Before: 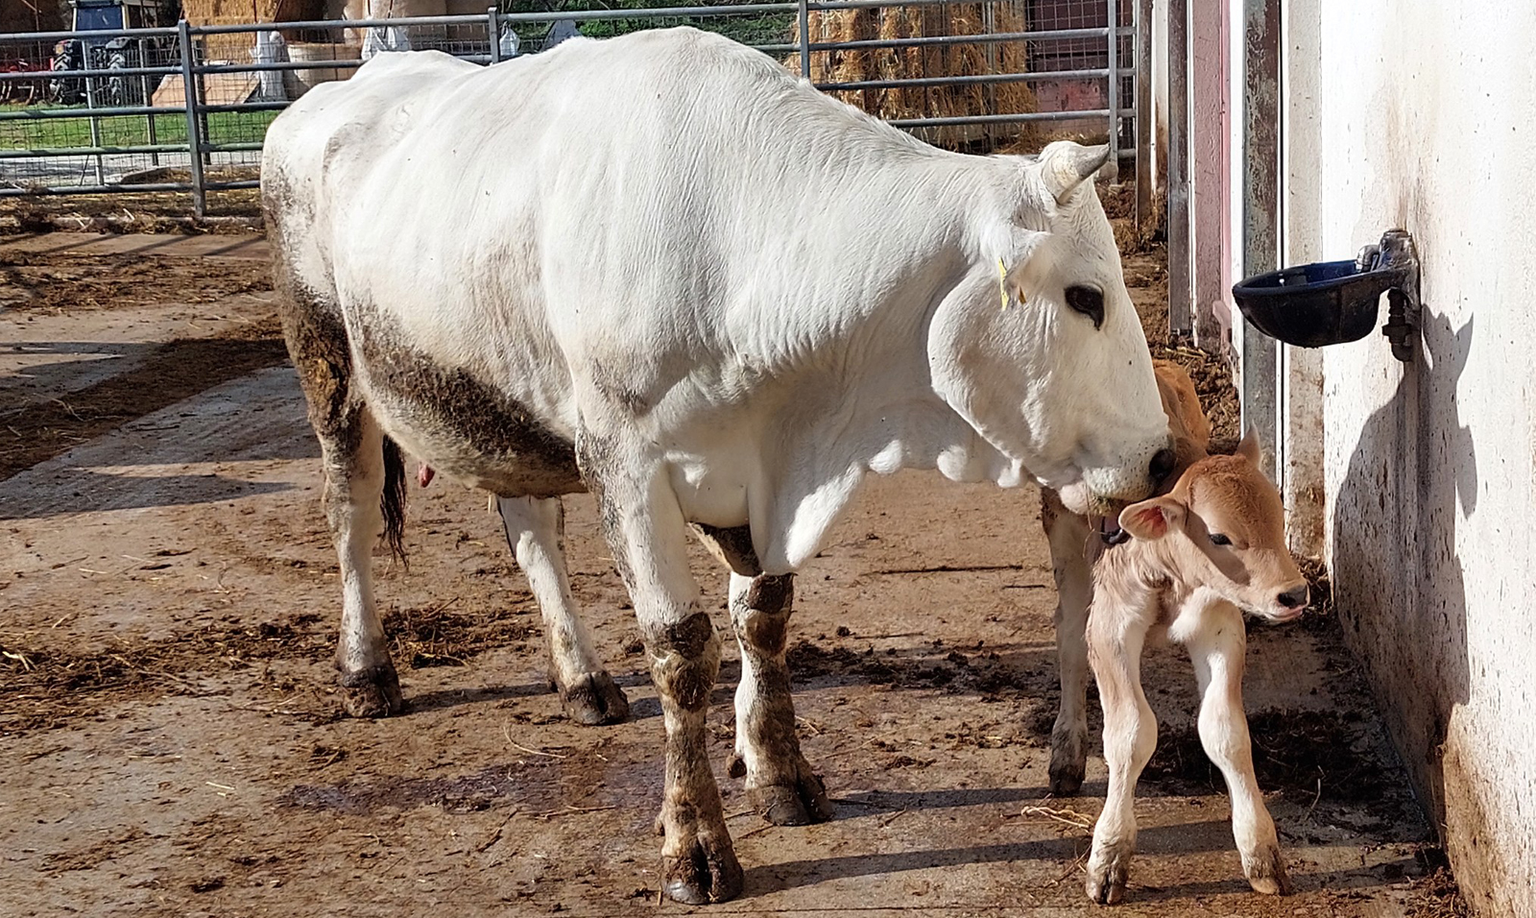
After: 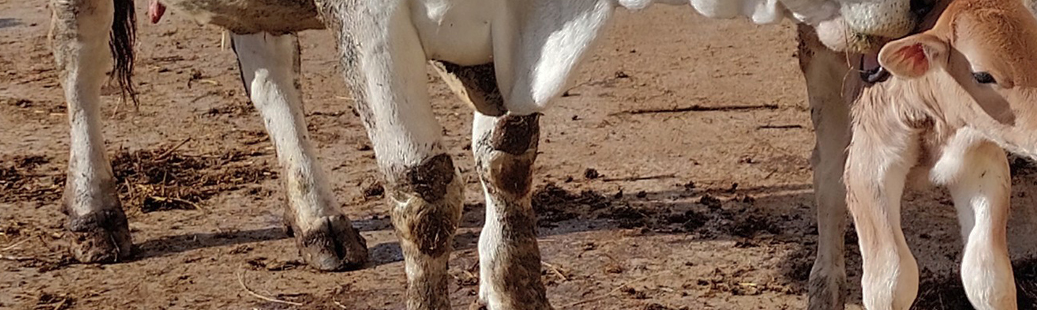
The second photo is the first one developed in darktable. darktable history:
shadows and highlights: shadows 39.78, highlights -59.7
crop: left 17.992%, top 50.698%, right 17.188%, bottom 16.853%
